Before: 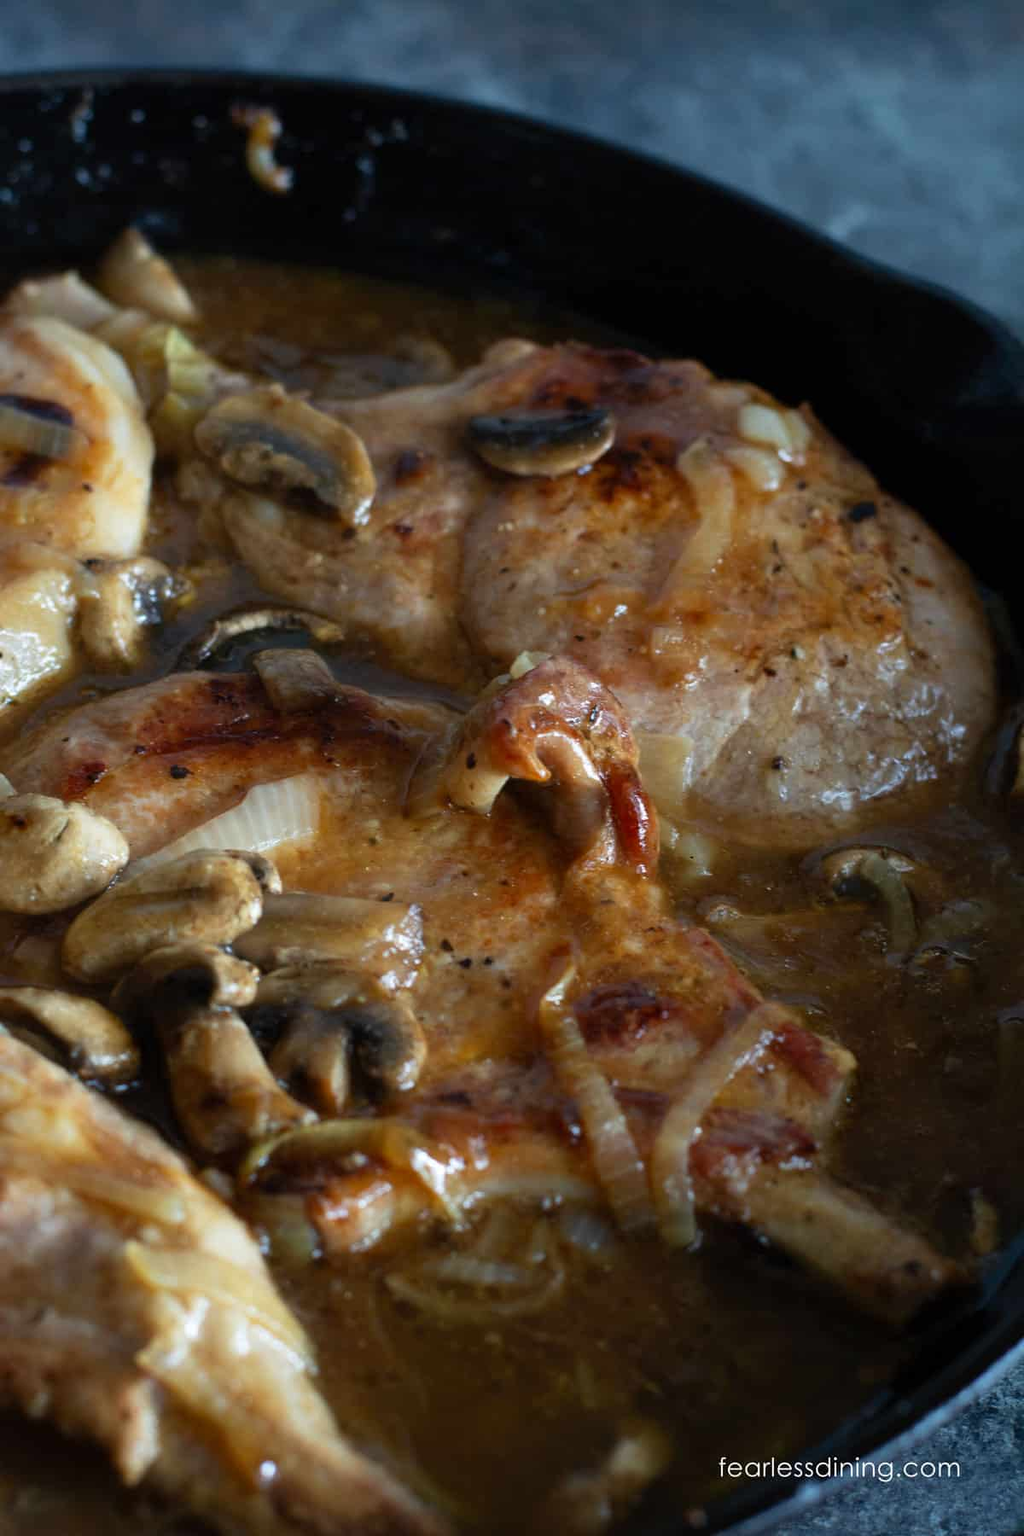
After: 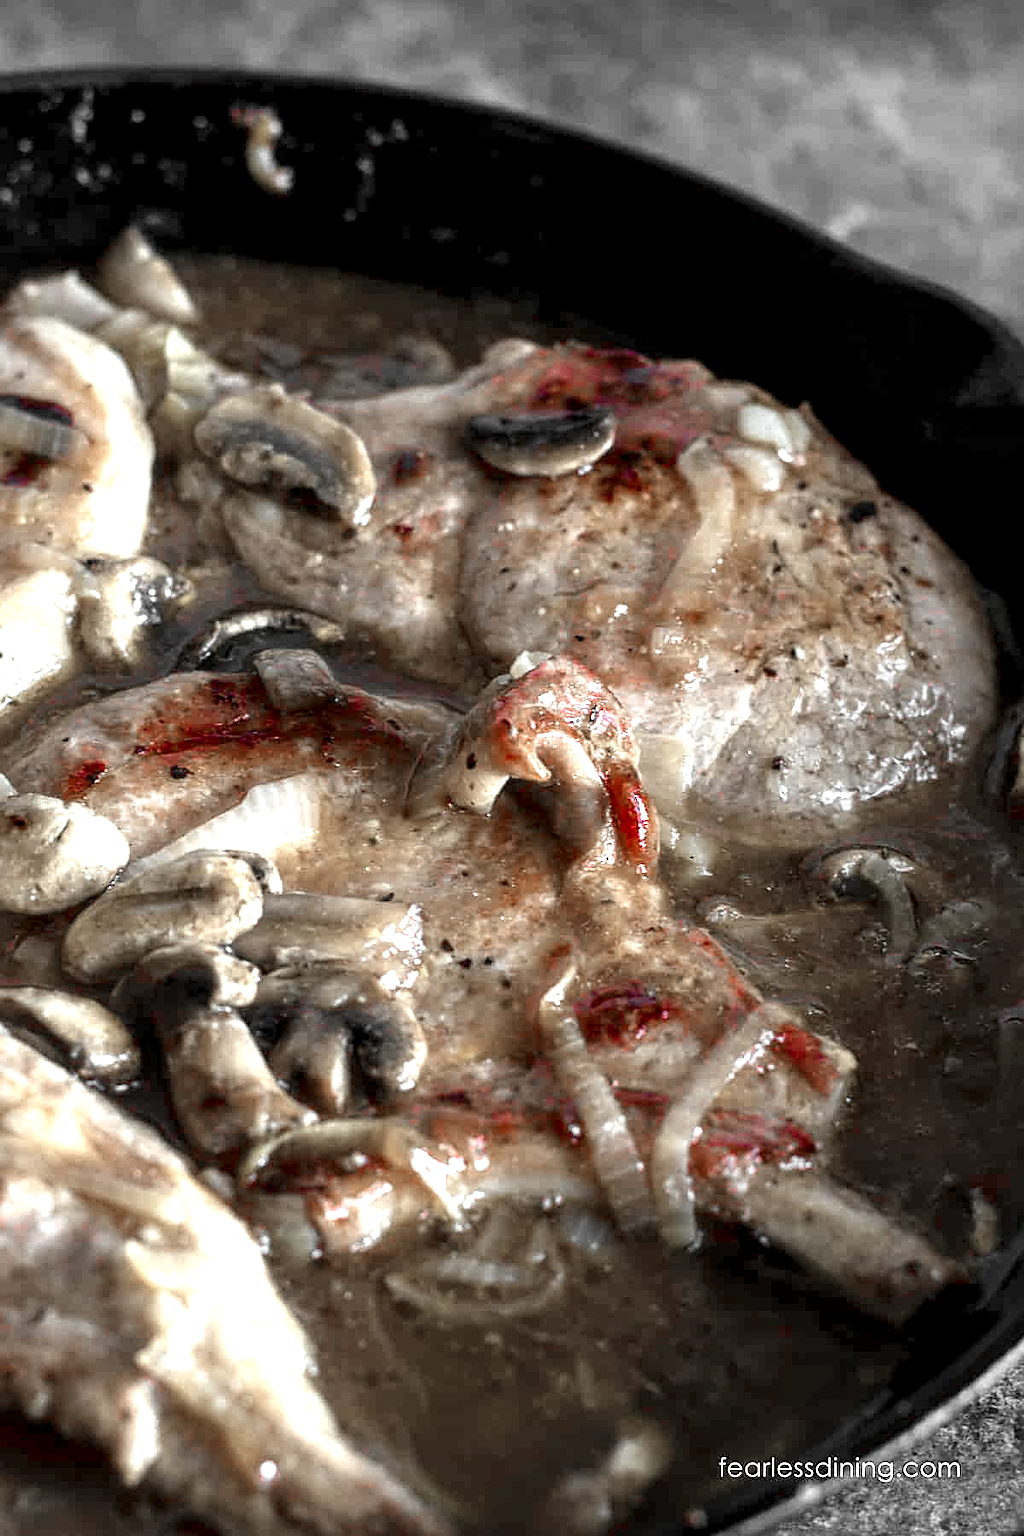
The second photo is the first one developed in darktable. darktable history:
color correction: highlights b* 0.052
color zones: curves: ch1 [(0, 0.831) (0.08, 0.771) (0.157, 0.268) (0.241, 0.207) (0.562, -0.005) (0.714, -0.013) (0.876, 0.01) (1, 0.831)]
sharpen: on, module defaults
local contrast: detail 150%
exposure: black level correction 0, exposure 1.097 EV, compensate highlight preservation false
